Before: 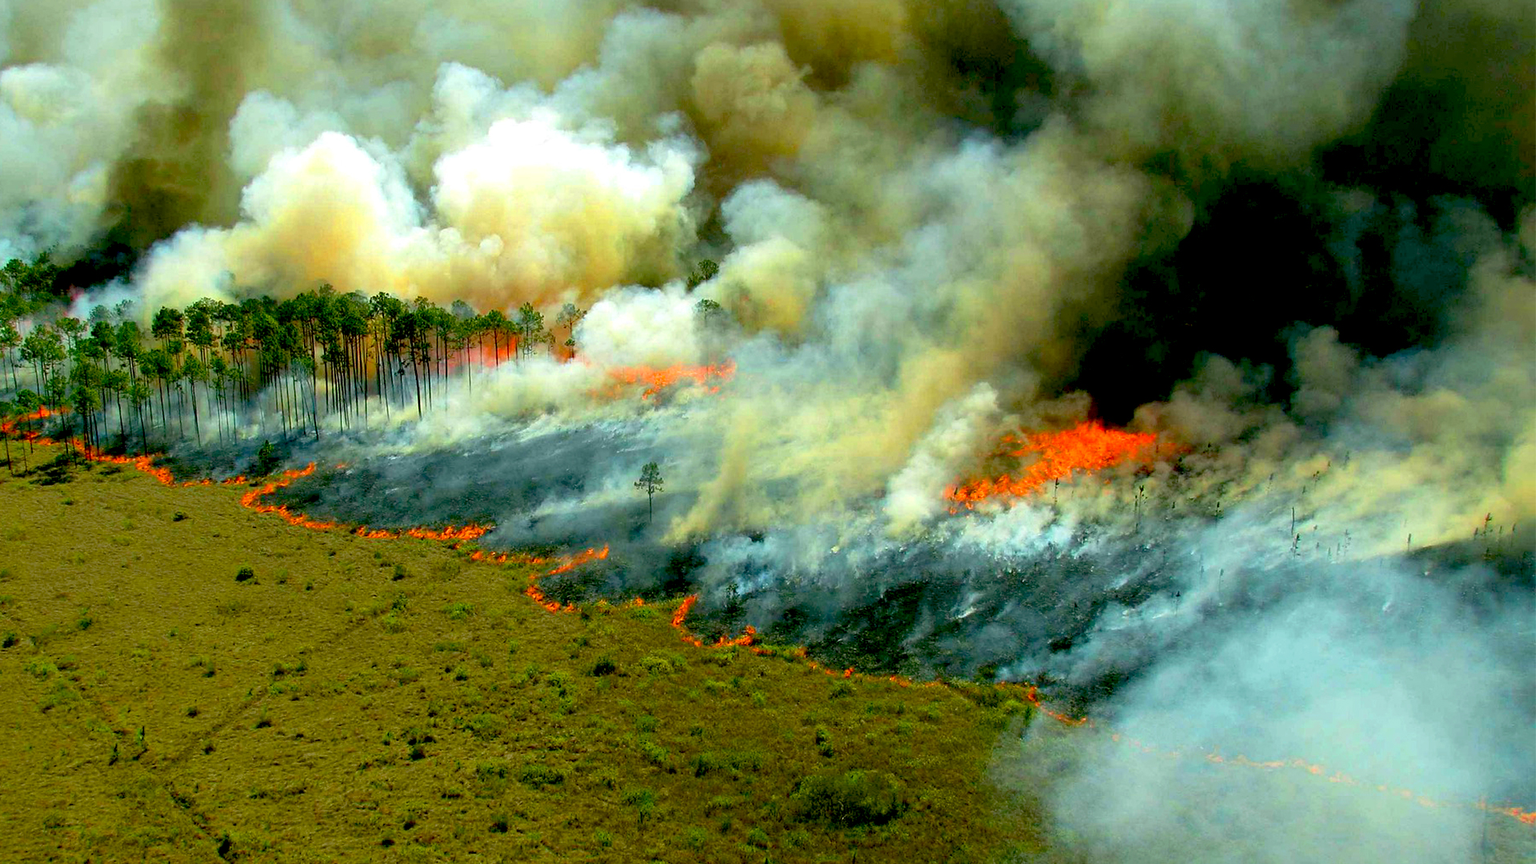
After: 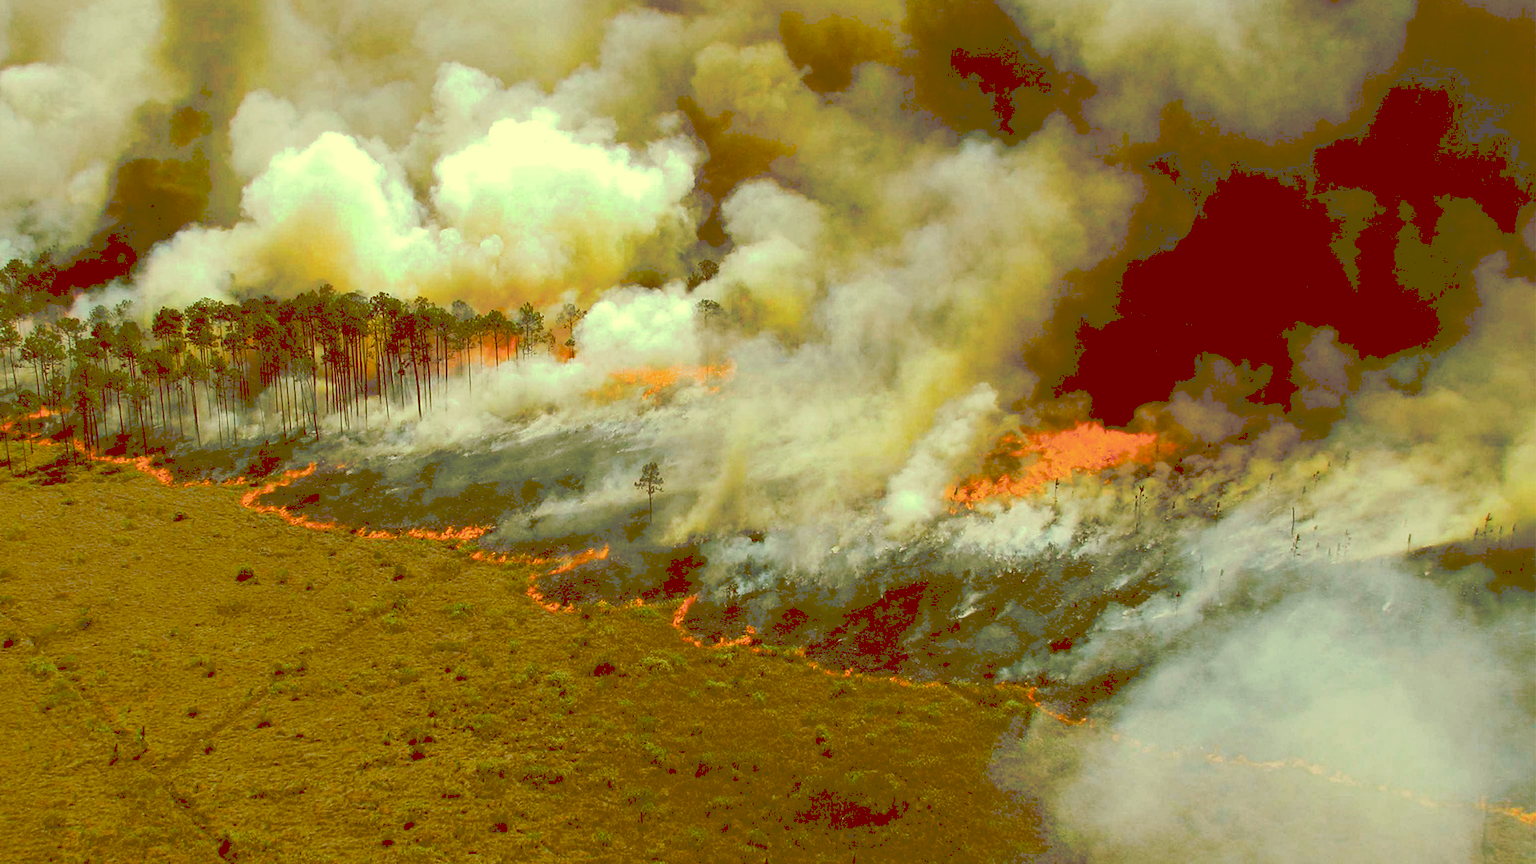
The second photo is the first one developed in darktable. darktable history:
tone curve: curves: ch0 [(0, 0) (0.003, 0.318) (0.011, 0.318) (0.025, 0.318) (0.044, 0.32) (0.069, 0.321) (0.1, 0.322) (0.136, 0.324) (0.177, 0.327) (0.224, 0.332) (0.277, 0.352) (0.335, 0.397) (0.399, 0.458) (0.468, 0.539) (0.543, 0.617) (0.623, 0.689) (0.709, 0.752) (0.801, 0.819) (0.898, 0.871) (1, 1)], preserve colors none
color look up table: target L [97.88, 86.44, 78.21, 78.67, 77.06, 64.81, 56.89, 48.34, 50.21, 39.14, 33.38, 13.99, 82.71, 84.06, 73.93, 76.78, 69.69, 64.44, 56.85, 63.23, 57.93, 49.68, 45.64, 42.71, 33.94, 31.43, 25.65, 11.24, 99.74, 85.4, 74.91, 81.48, 65.81, 87.07, 73.02, 48.77, 76.17, 49.45, 49.57, 33.22, 14.91, 29.94, 12.53, 12.7, 11.32, 66.12, 46.91, 46.54, 32.06], target a [-22.87, -27.62, -40.54, -41.28, -12.08, -7.44, -27.85, -34.91, -13.27, -14.29, -10.18, 37.8, 1.06, 1.776, 17.02, 17.72, 39.27, 46.37, 11.98, 21.9, 42.54, 33.69, 13.25, 43.54, 15.01, 28.5, 26.8, 47.84, -5.241, 11.82, 3.589, 6.832, 7.57, 8.91, 12.28, 8.27, 15.27, 44.61, 14.54, 23.37, 41.67, 24.71, 50.34, 50.67, 48, -31.35, -12.04, -8.613, -0.772], target b [50.12, 54.81, 35.7, 50.05, 31.89, 37.55, 37.32, 82.75, 21.59, 67.04, 57.04, 23.8, 64.86, 32.76, 51.83, 36.32, 31.24, 48.57, 97.42, 28.22, 99.32, 84.88, 78.16, 73.2, 58, 53.73, 43.91, 19.06, 33.83, 19.81, 4.358, 17.31, 24.14, 16.24, -4.728, 23.97, -1.582, 16.23, 15.49, 20.44, 25.36, -13.55, 21.27, 21.47, 19.16, 11.2, 10.91, -5.874, 54.68], num patches 49
